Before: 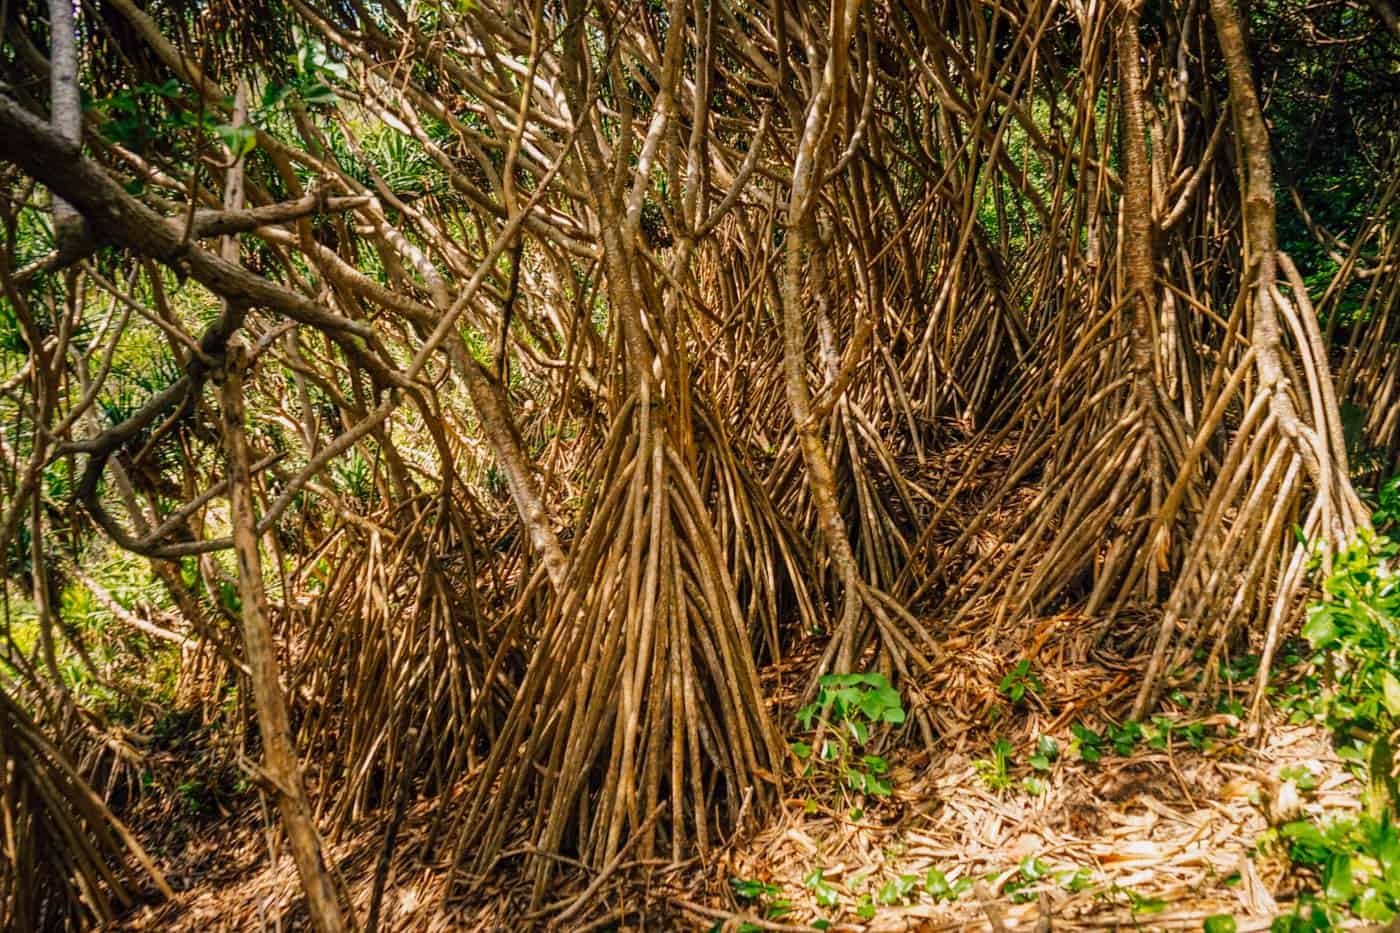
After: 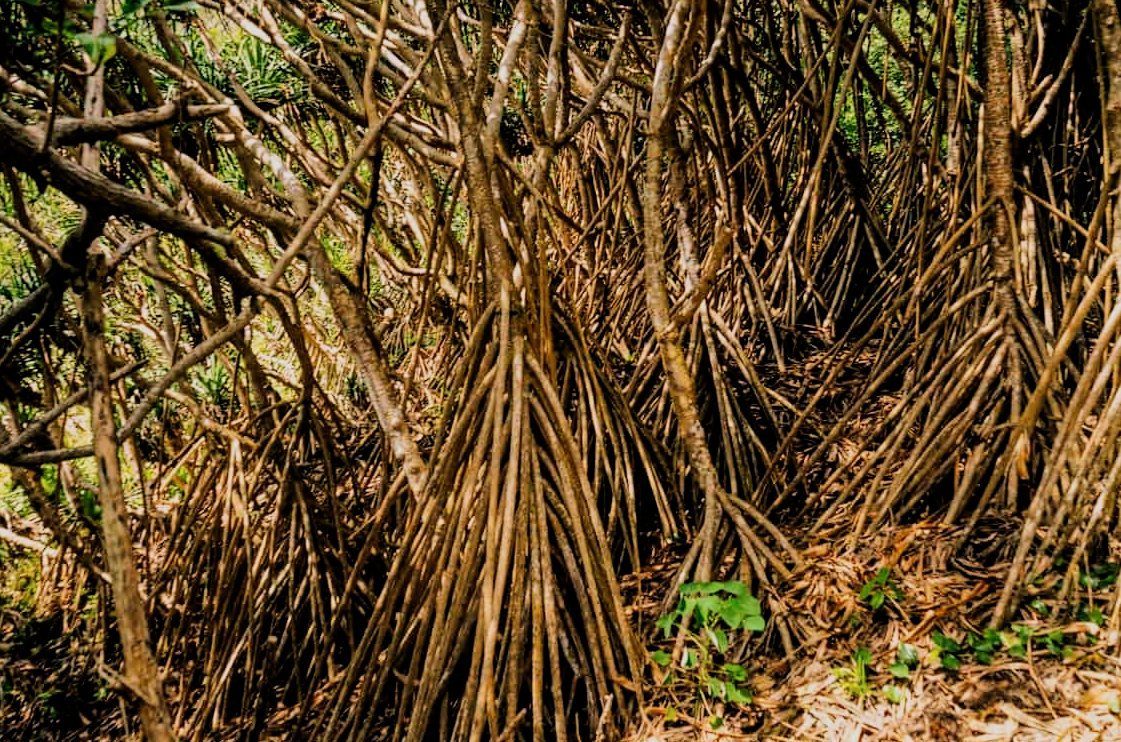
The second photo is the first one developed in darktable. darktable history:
crop and rotate: left 10.037%, top 10.028%, right 9.821%, bottom 10.342%
filmic rgb: black relative exposure -5.13 EV, white relative exposure 3.96 EV, hardness 2.88, contrast 1.301, highlights saturation mix -30.44%
